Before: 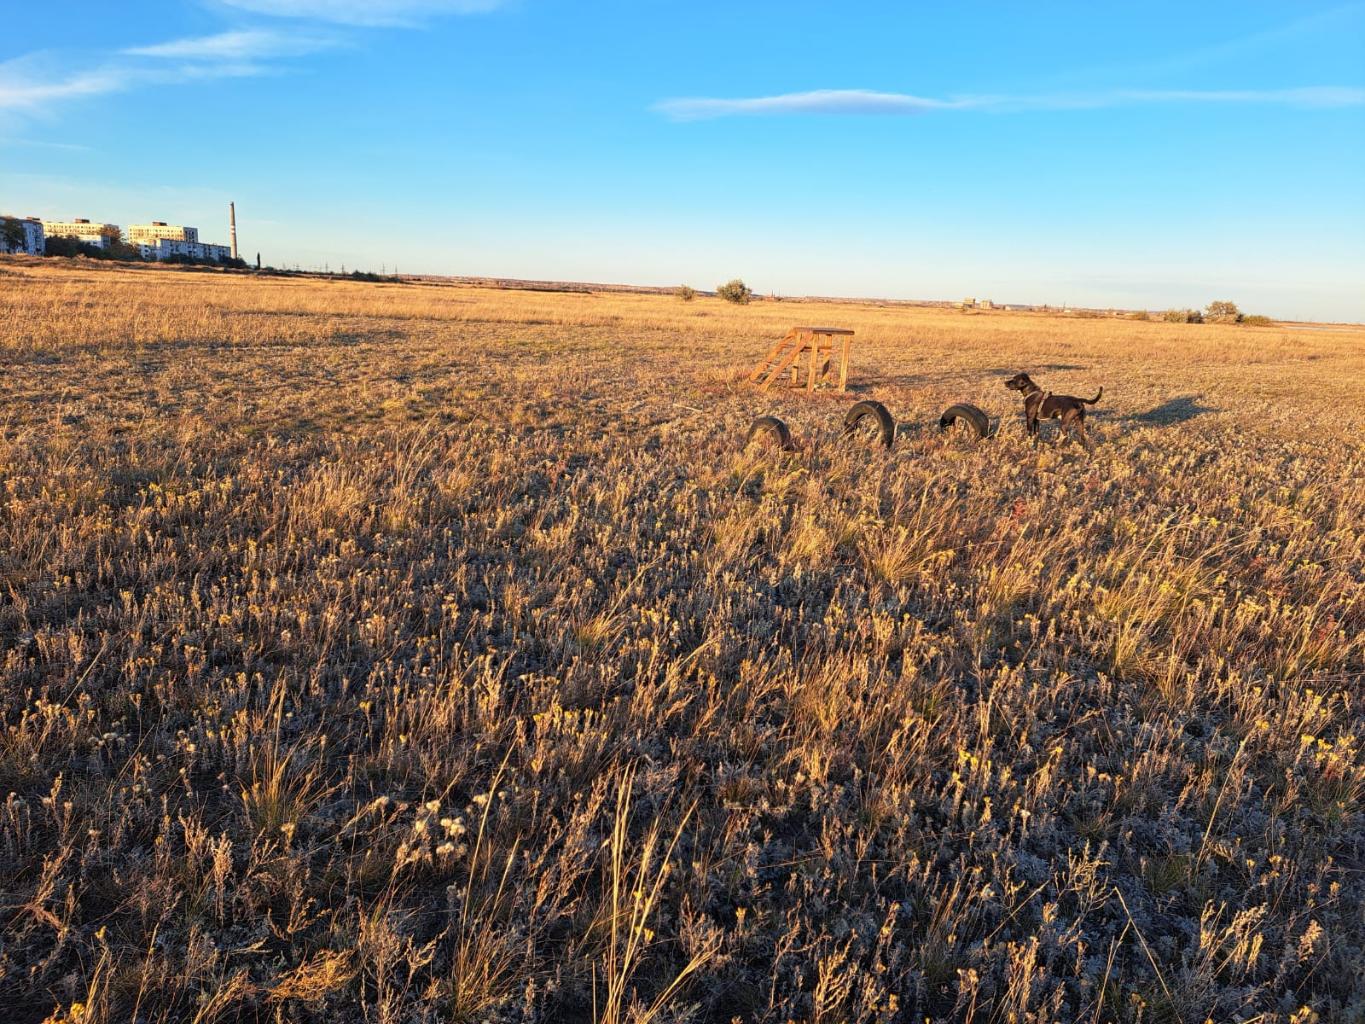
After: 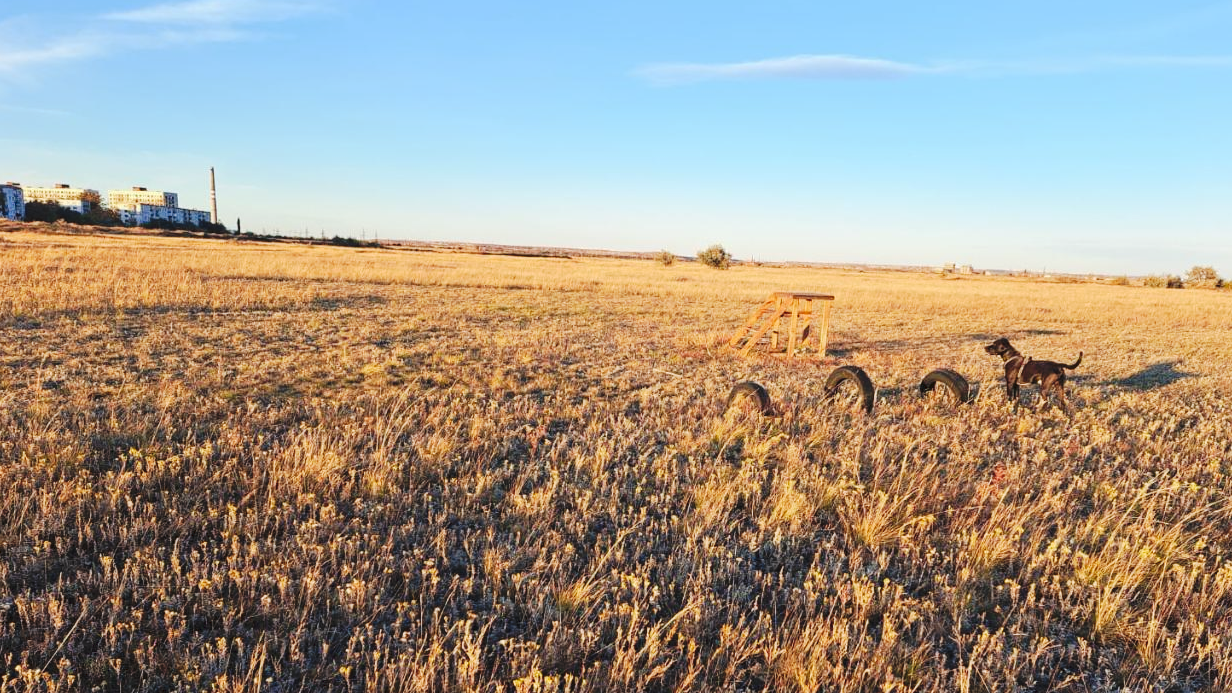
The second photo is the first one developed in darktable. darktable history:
crop: left 1.509%, top 3.452%, right 7.696%, bottom 28.452%
tone curve: curves: ch0 [(0, 0) (0.003, 0.049) (0.011, 0.052) (0.025, 0.061) (0.044, 0.08) (0.069, 0.101) (0.1, 0.119) (0.136, 0.139) (0.177, 0.172) (0.224, 0.222) (0.277, 0.292) (0.335, 0.367) (0.399, 0.444) (0.468, 0.538) (0.543, 0.623) (0.623, 0.713) (0.709, 0.784) (0.801, 0.844) (0.898, 0.916) (1, 1)], preserve colors none
